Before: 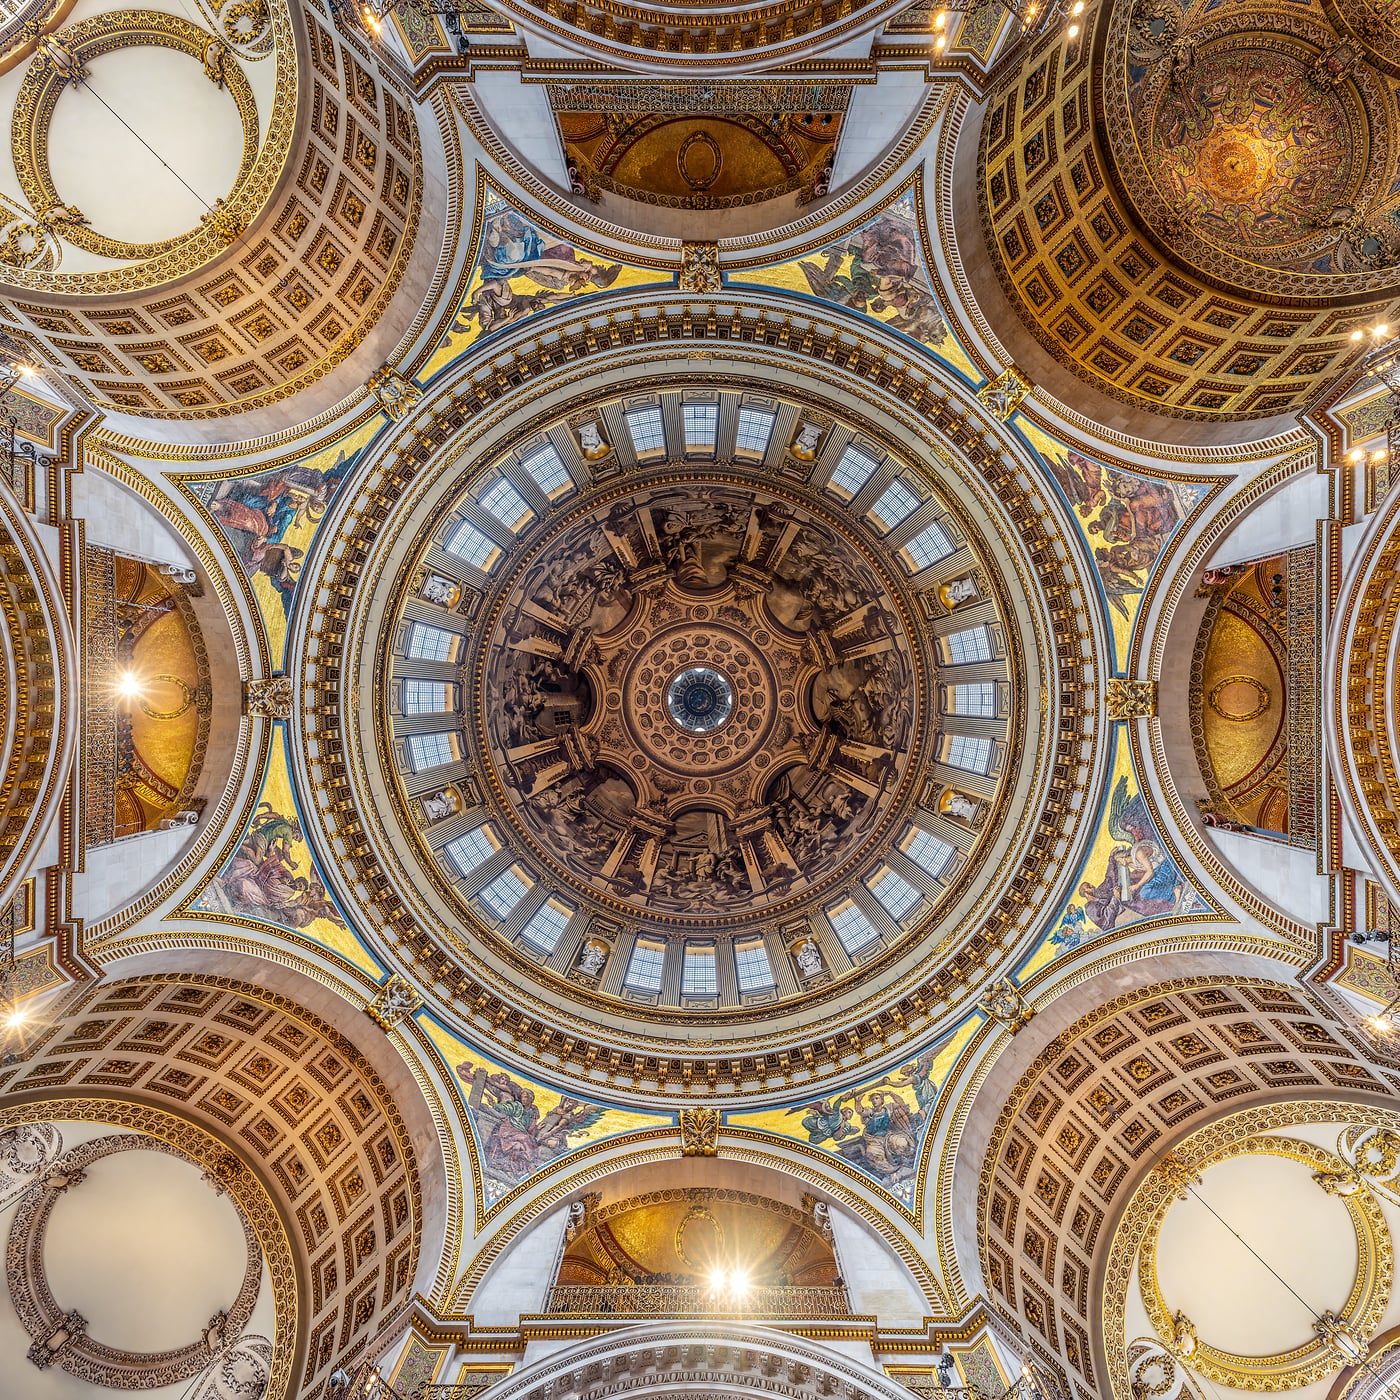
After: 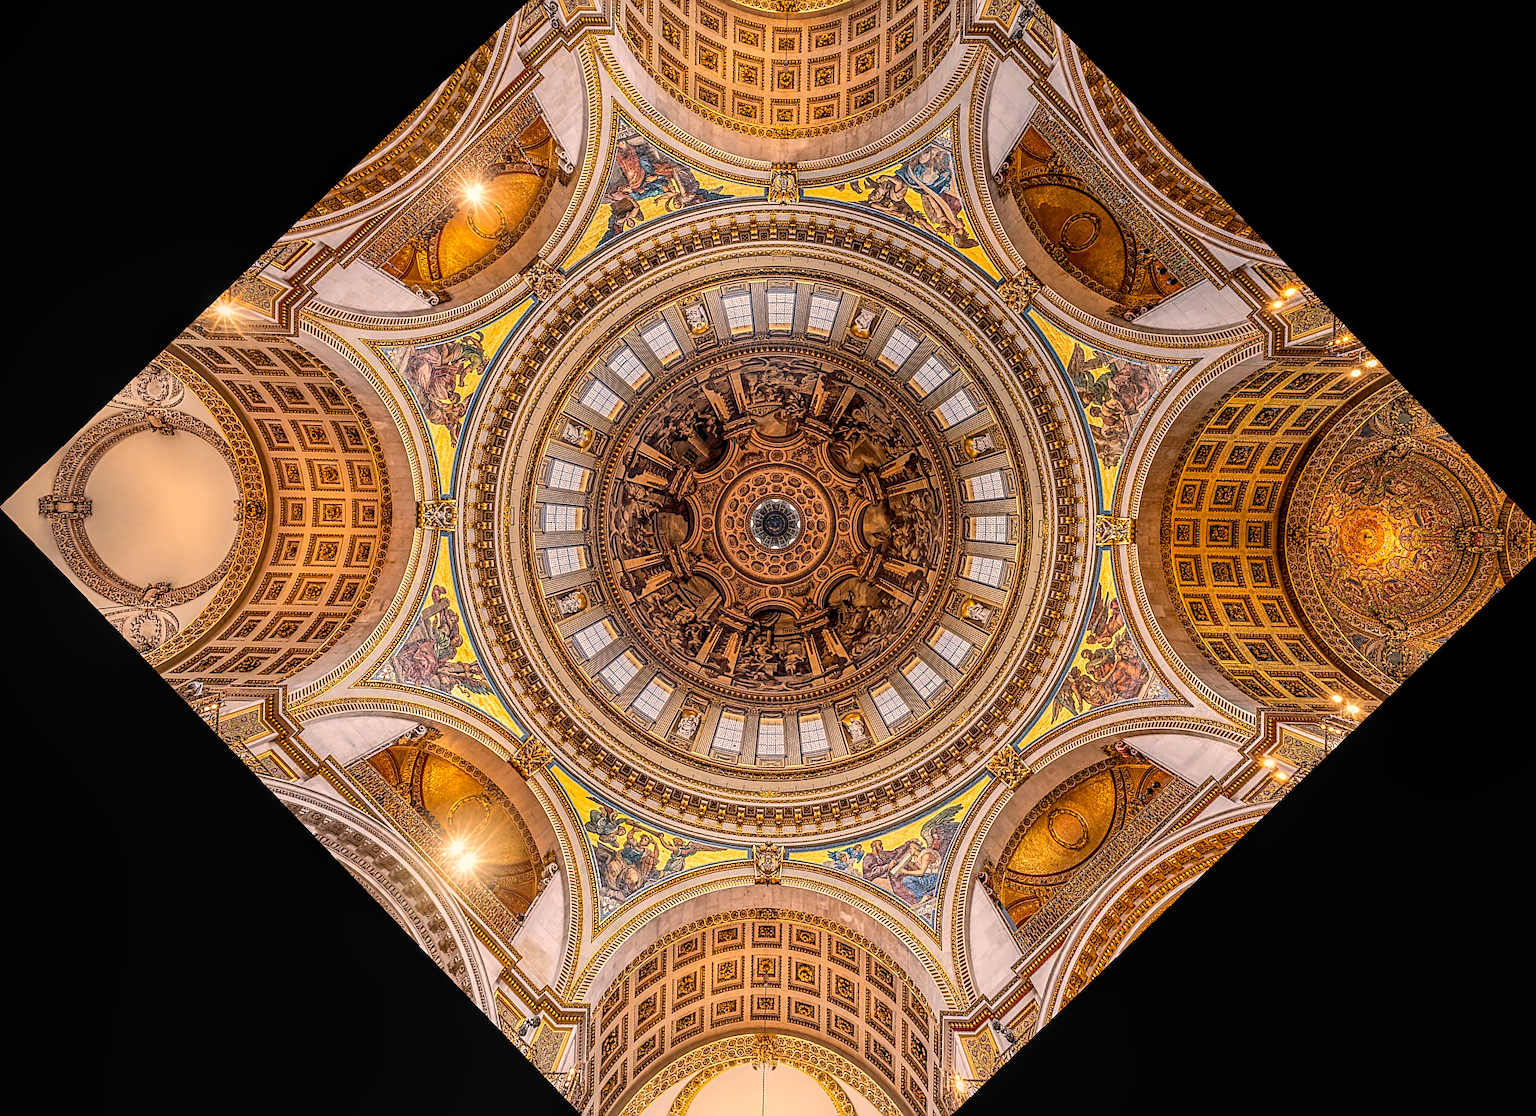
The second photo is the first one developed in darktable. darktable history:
local contrast: detail 130%
color balance rgb: shadows lift › luminance -5%, shadows lift › chroma 1.1%, shadows lift › hue 219°, power › luminance 10%, power › chroma 2.83%, power › hue 60°, highlights gain › chroma 4.52%, highlights gain › hue 33.33°, saturation formula JzAzBz (2021)
sharpen: on, module defaults
crop and rotate: angle -46.26°, top 16.234%, right 0.912%, bottom 11.704%
